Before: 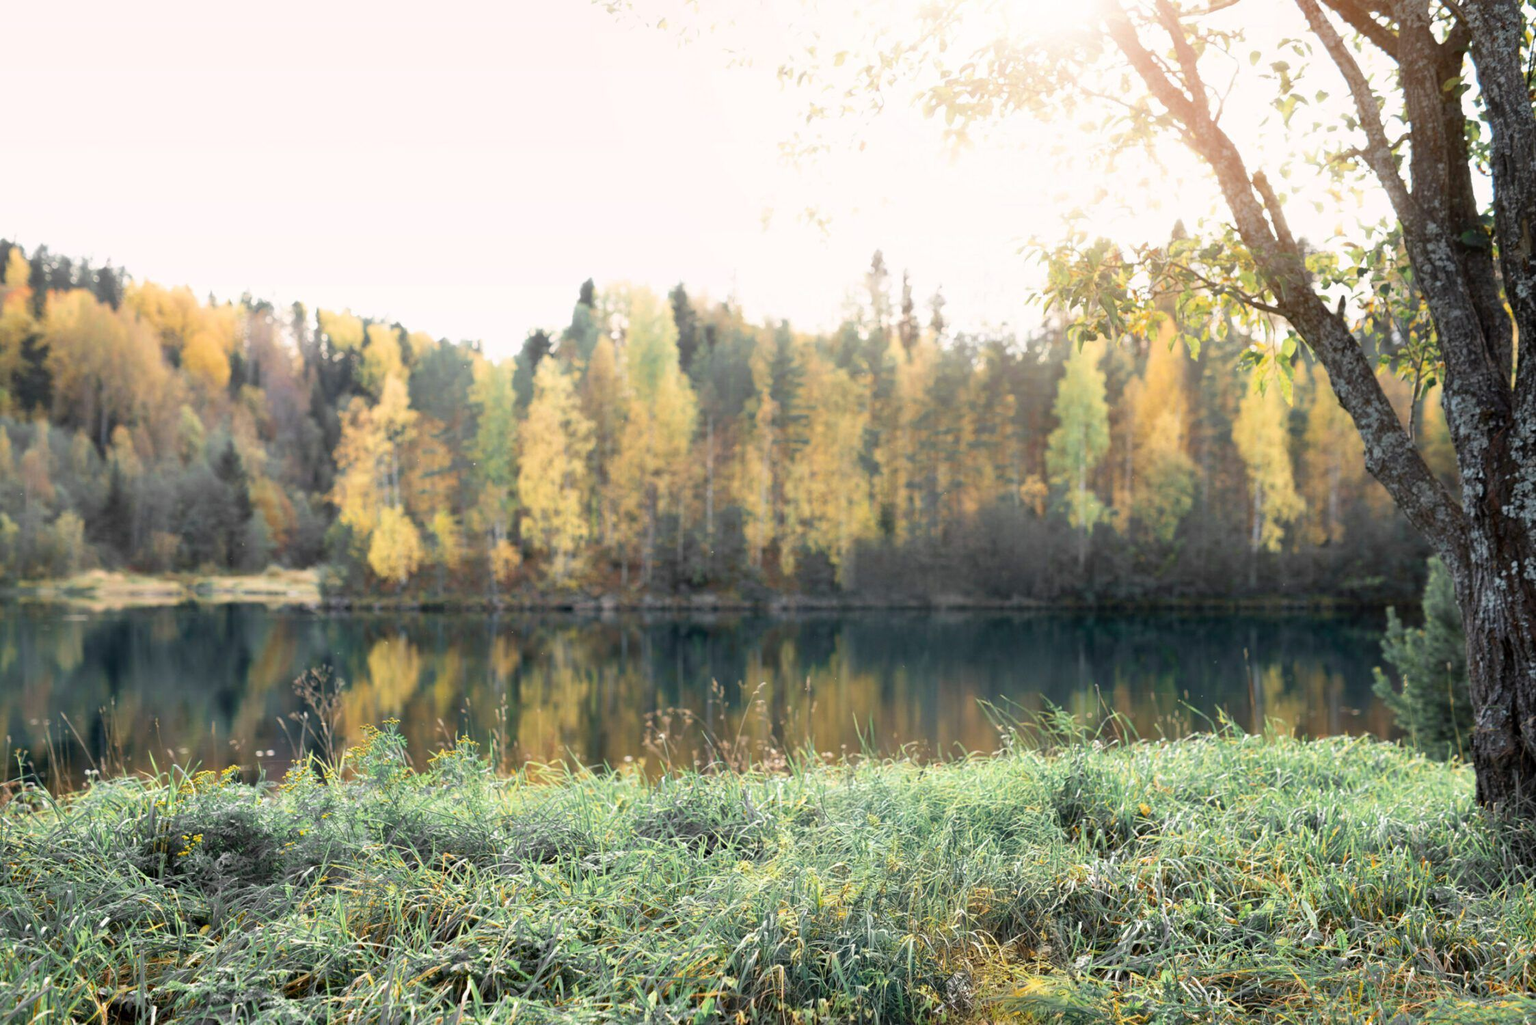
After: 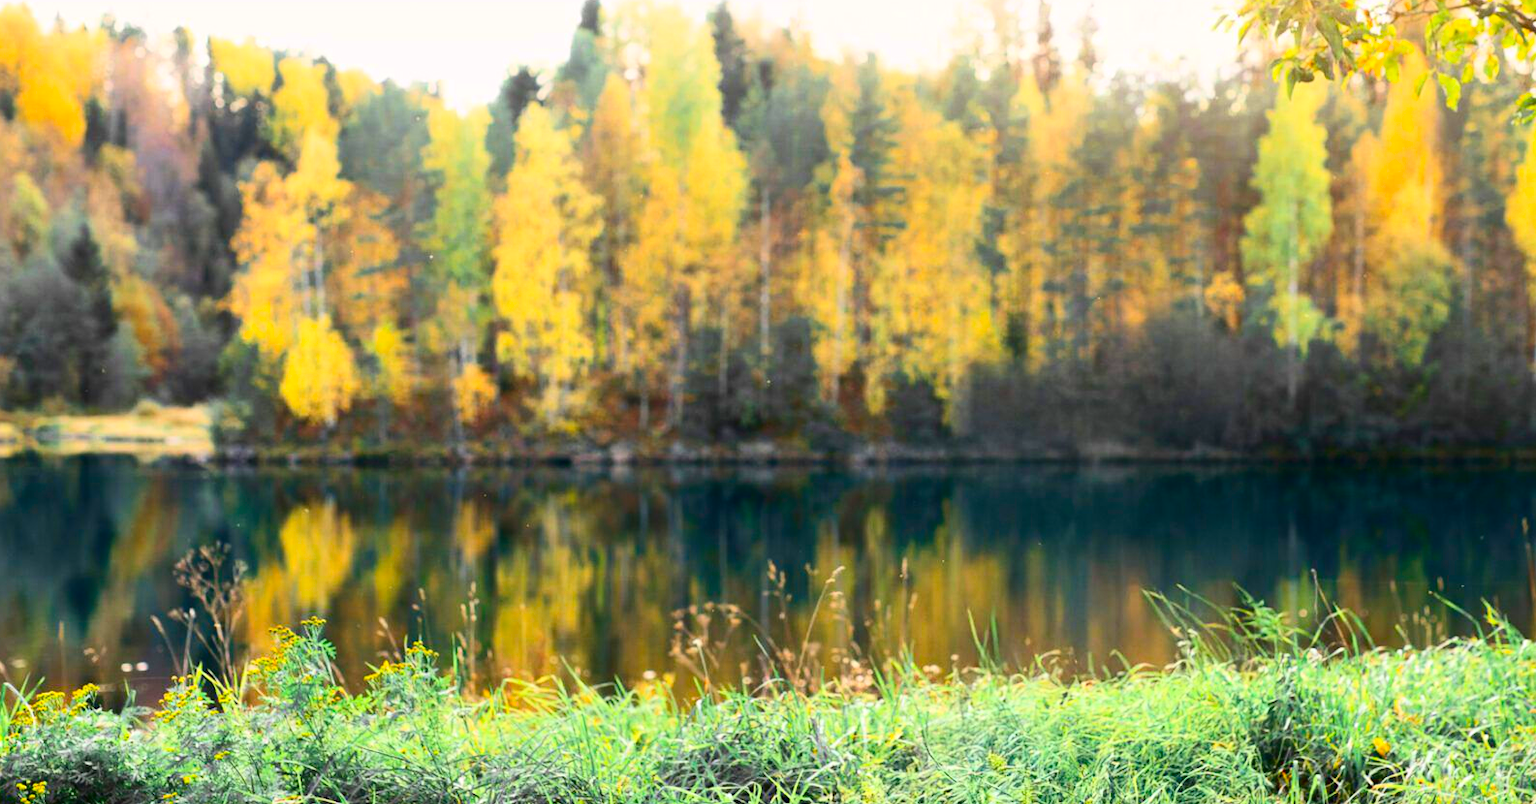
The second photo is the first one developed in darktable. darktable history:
crop: left 11.123%, top 27.61%, right 18.3%, bottom 17.034%
contrast brightness saturation: contrast 0.26, brightness 0.02, saturation 0.87
